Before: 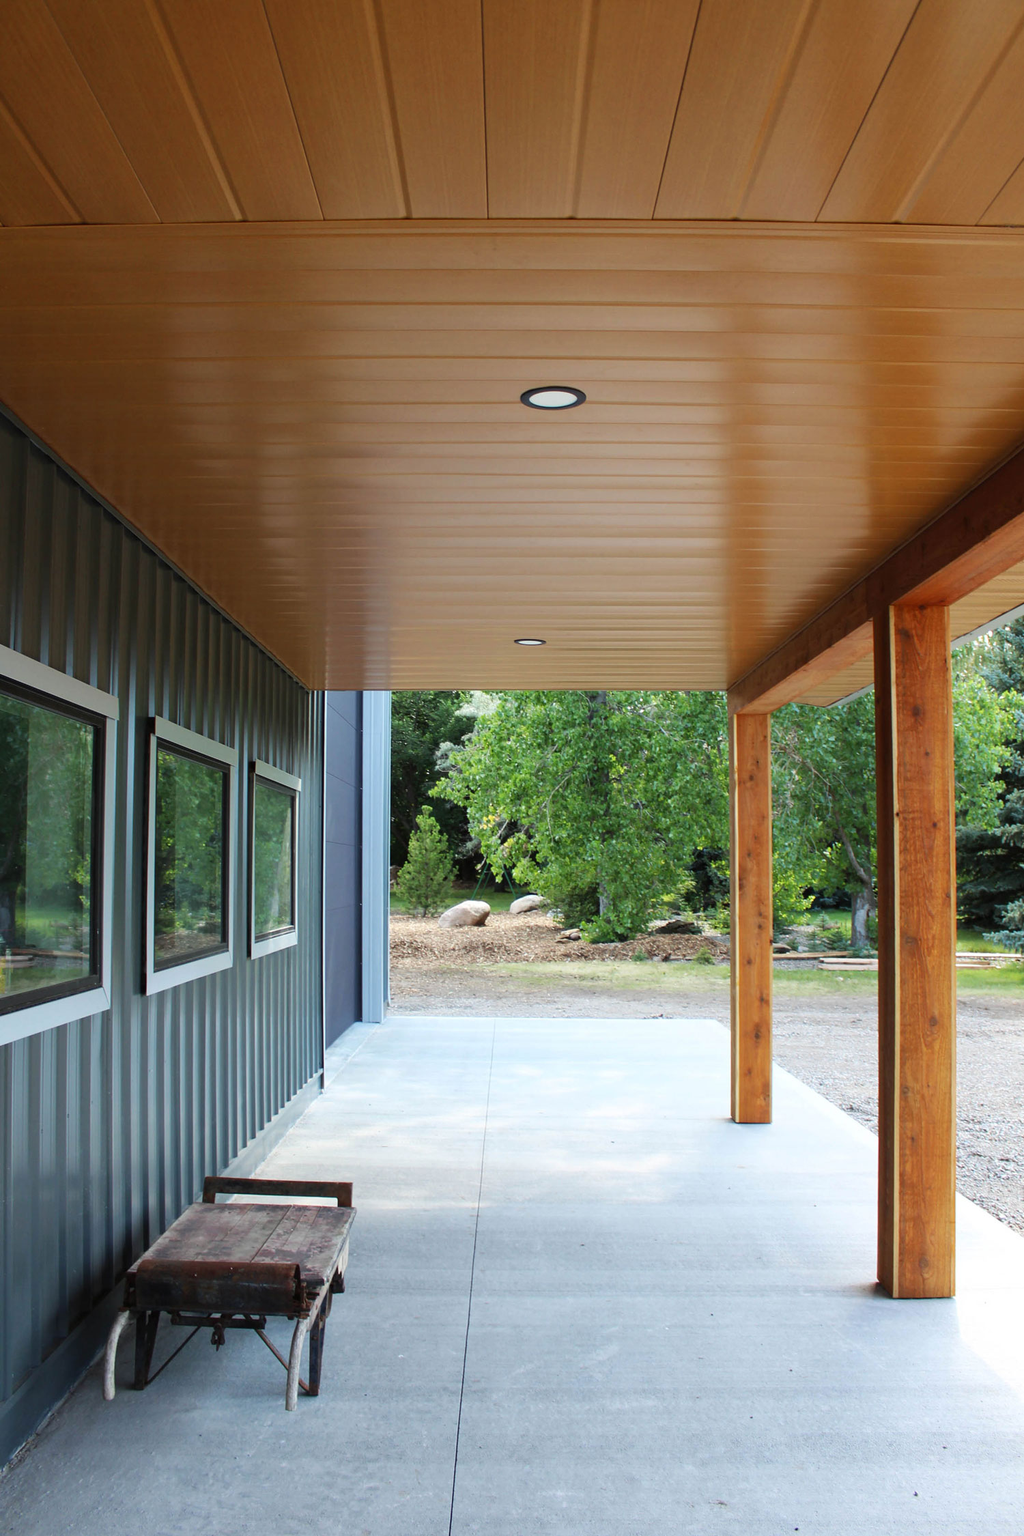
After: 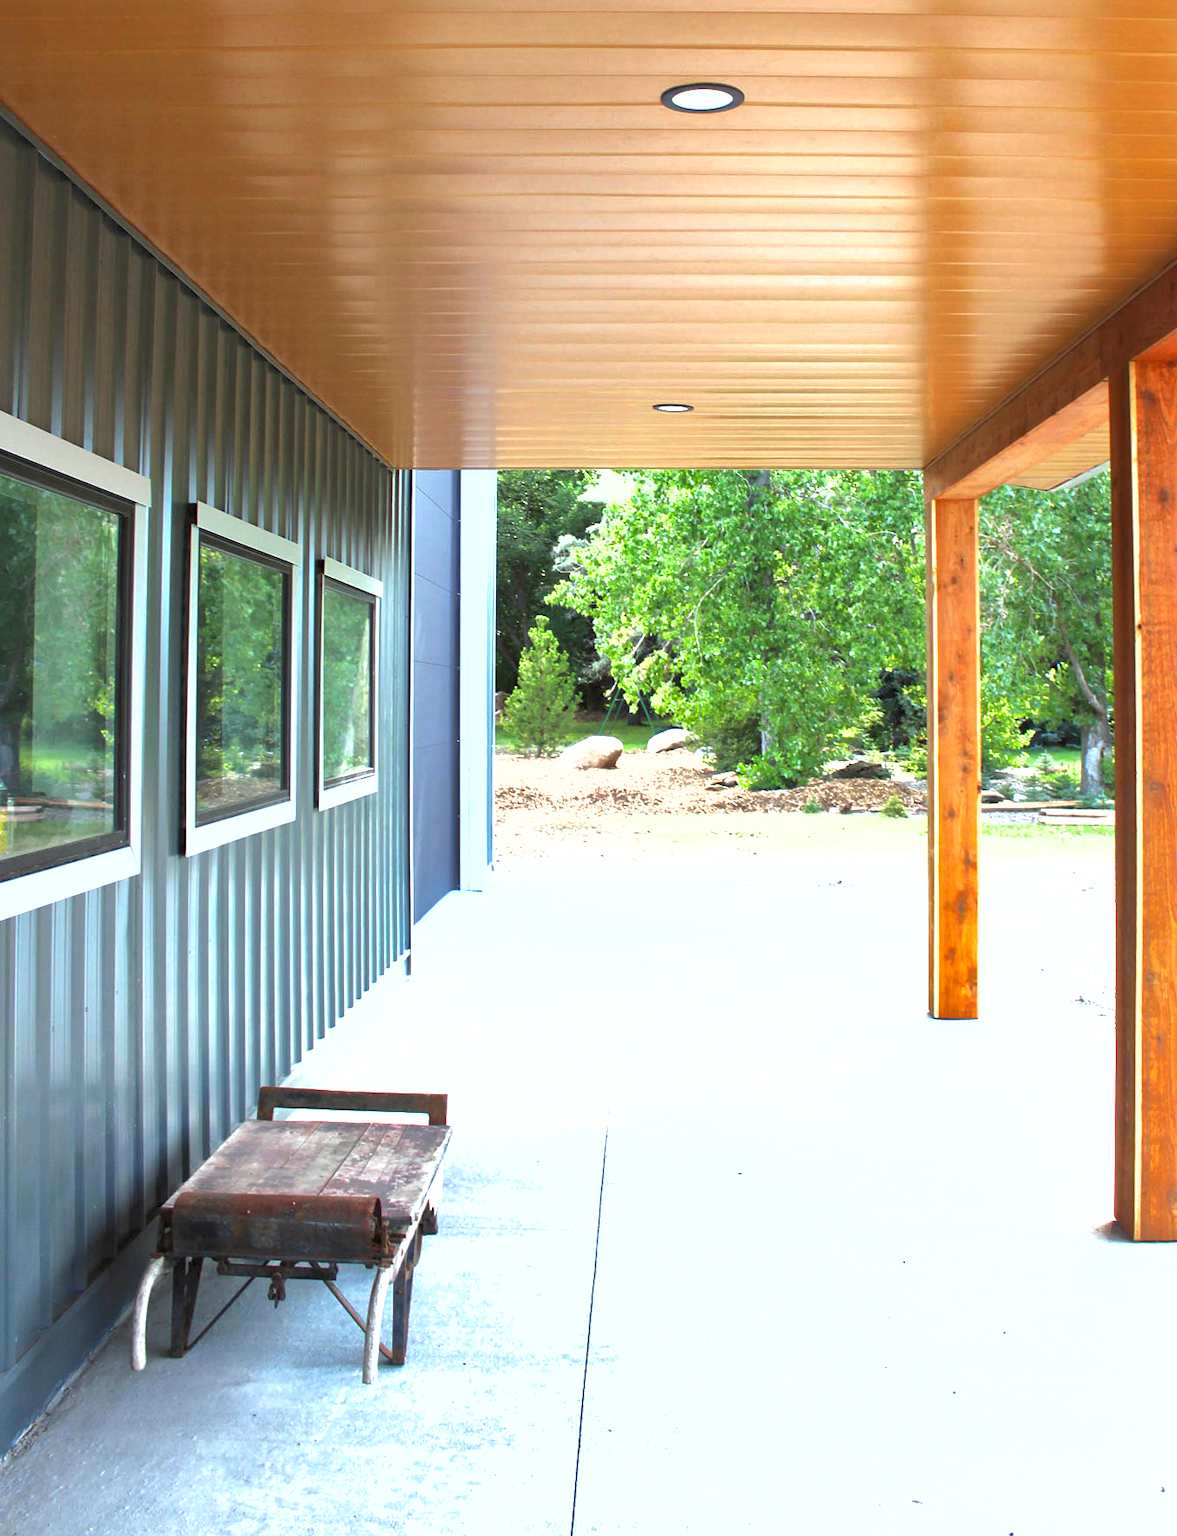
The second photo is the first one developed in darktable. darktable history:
shadows and highlights: on, module defaults
exposure: black level correction 0.001, exposure 1.398 EV, compensate exposure bias true, compensate highlight preservation false
crop: top 20.916%, right 9.437%, bottom 0.316%
tone equalizer: on, module defaults
